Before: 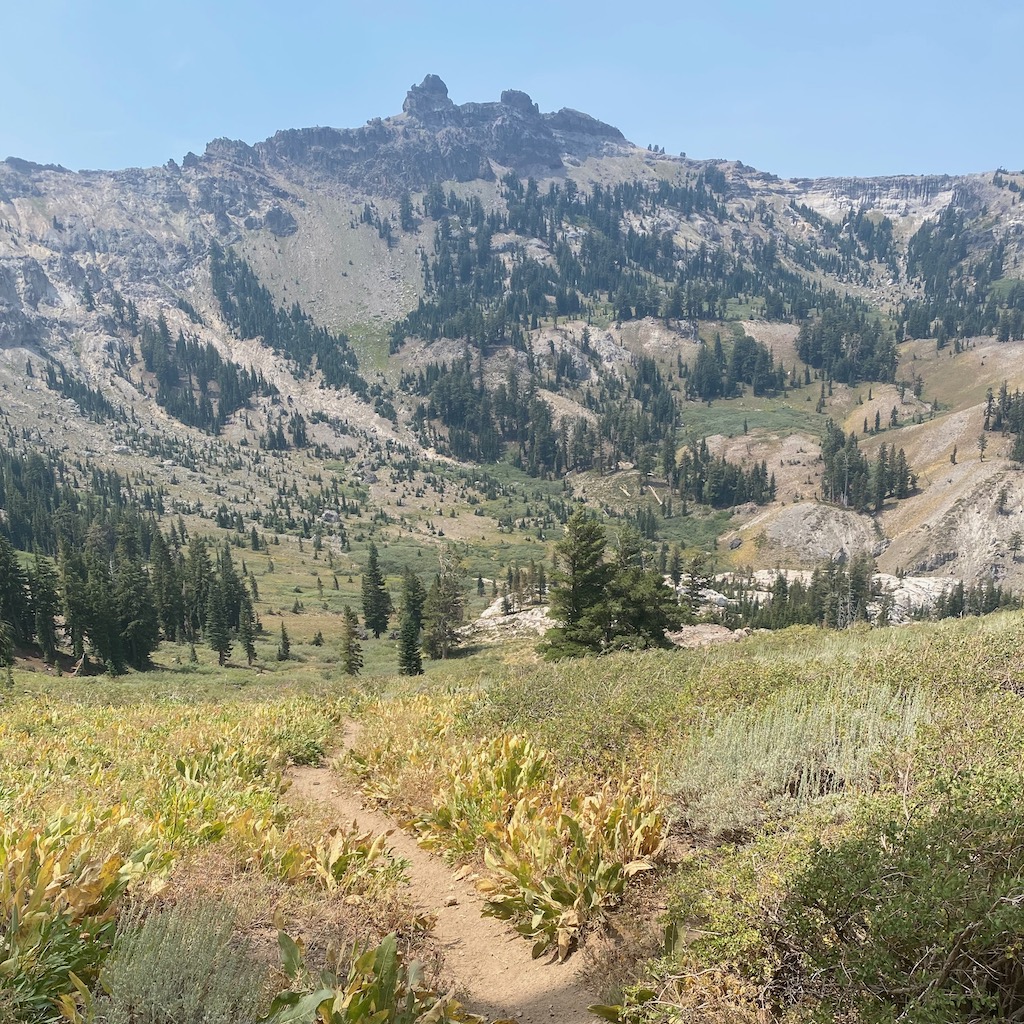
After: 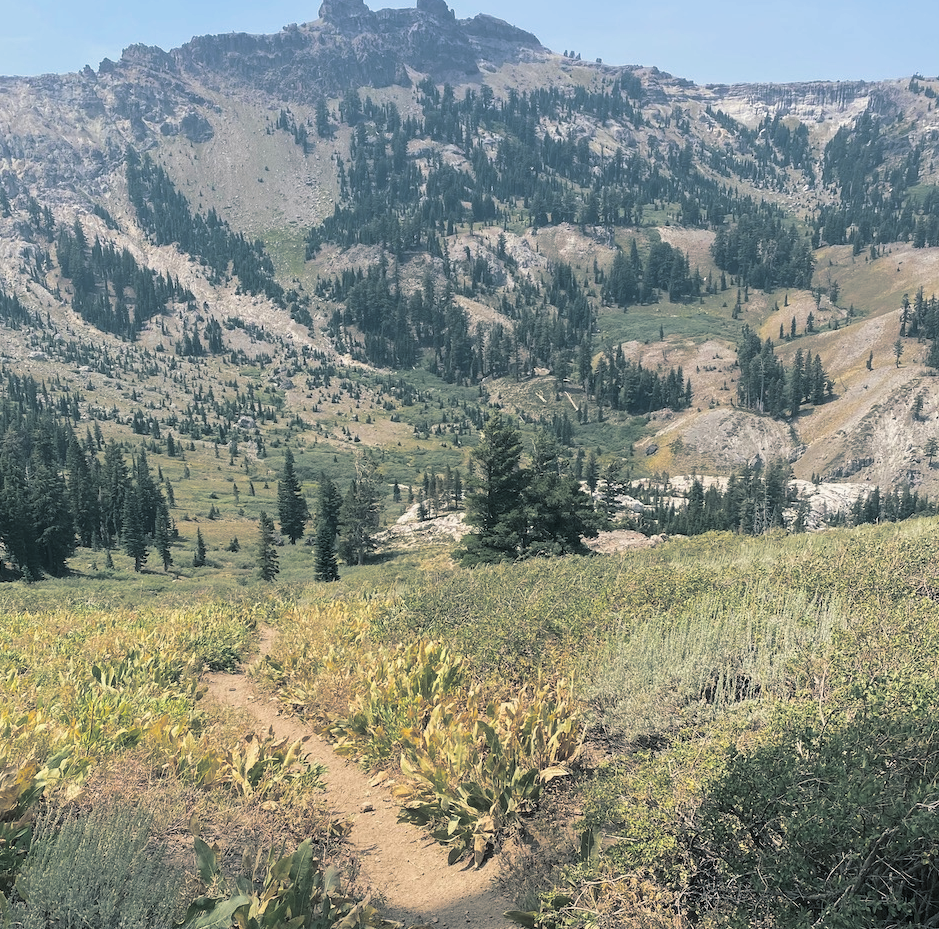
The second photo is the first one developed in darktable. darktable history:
crop and rotate: left 8.262%, top 9.226%
split-toning: shadows › hue 205.2°, shadows › saturation 0.29, highlights › hue 50.4°, highlights › saturation 0.38, balance -49.9
